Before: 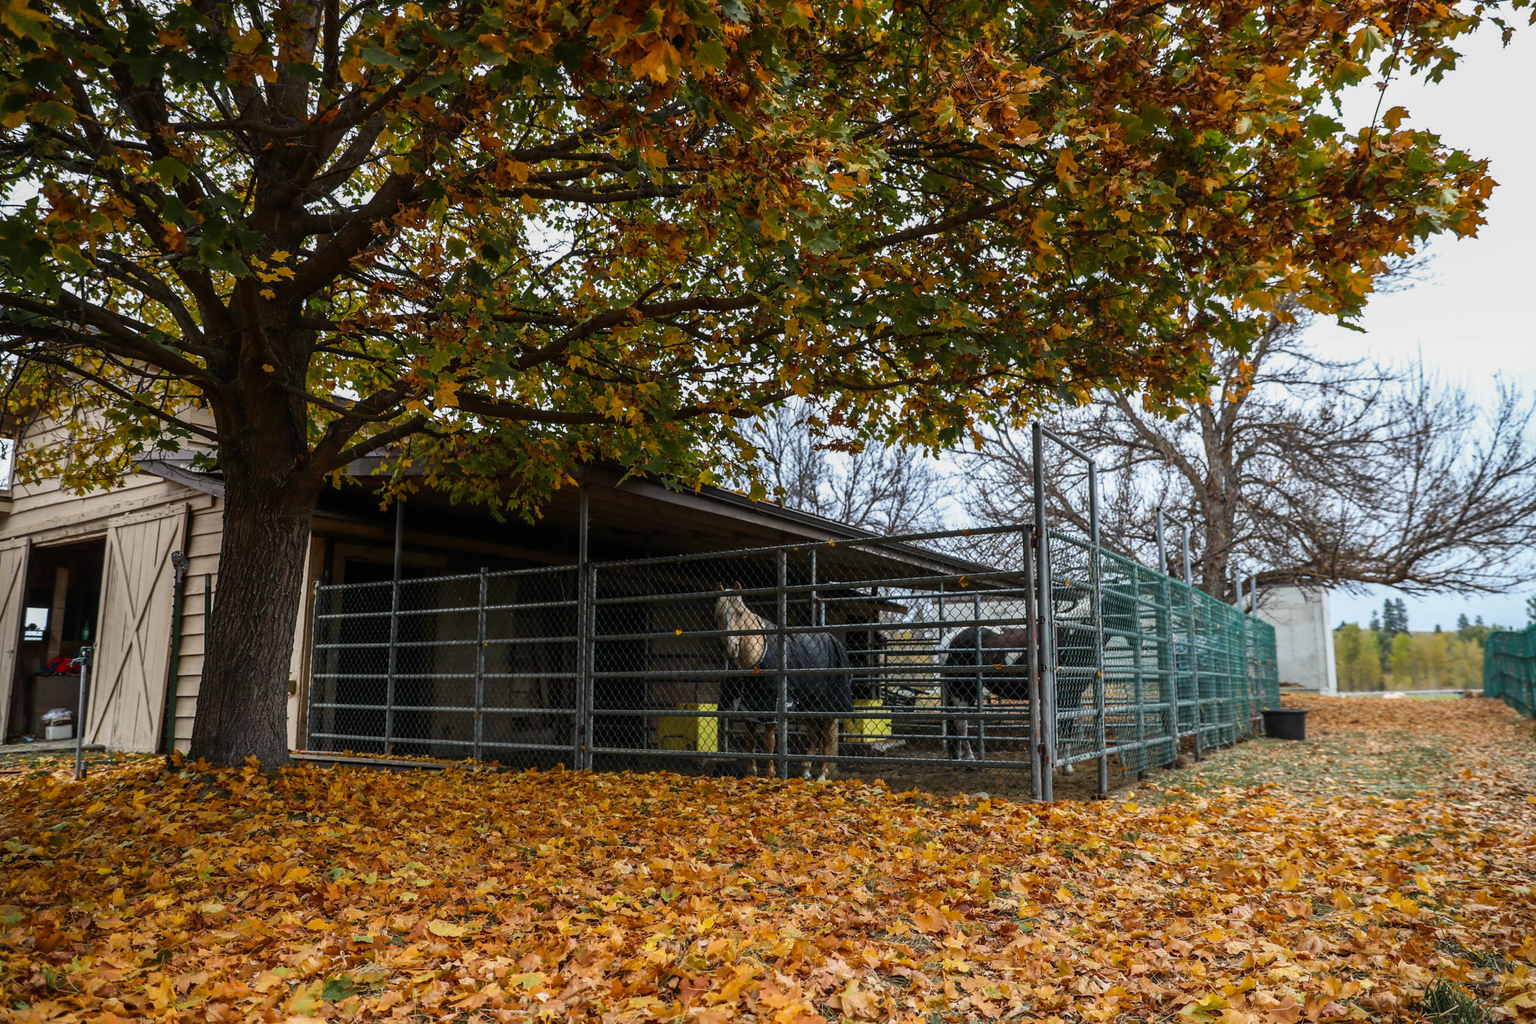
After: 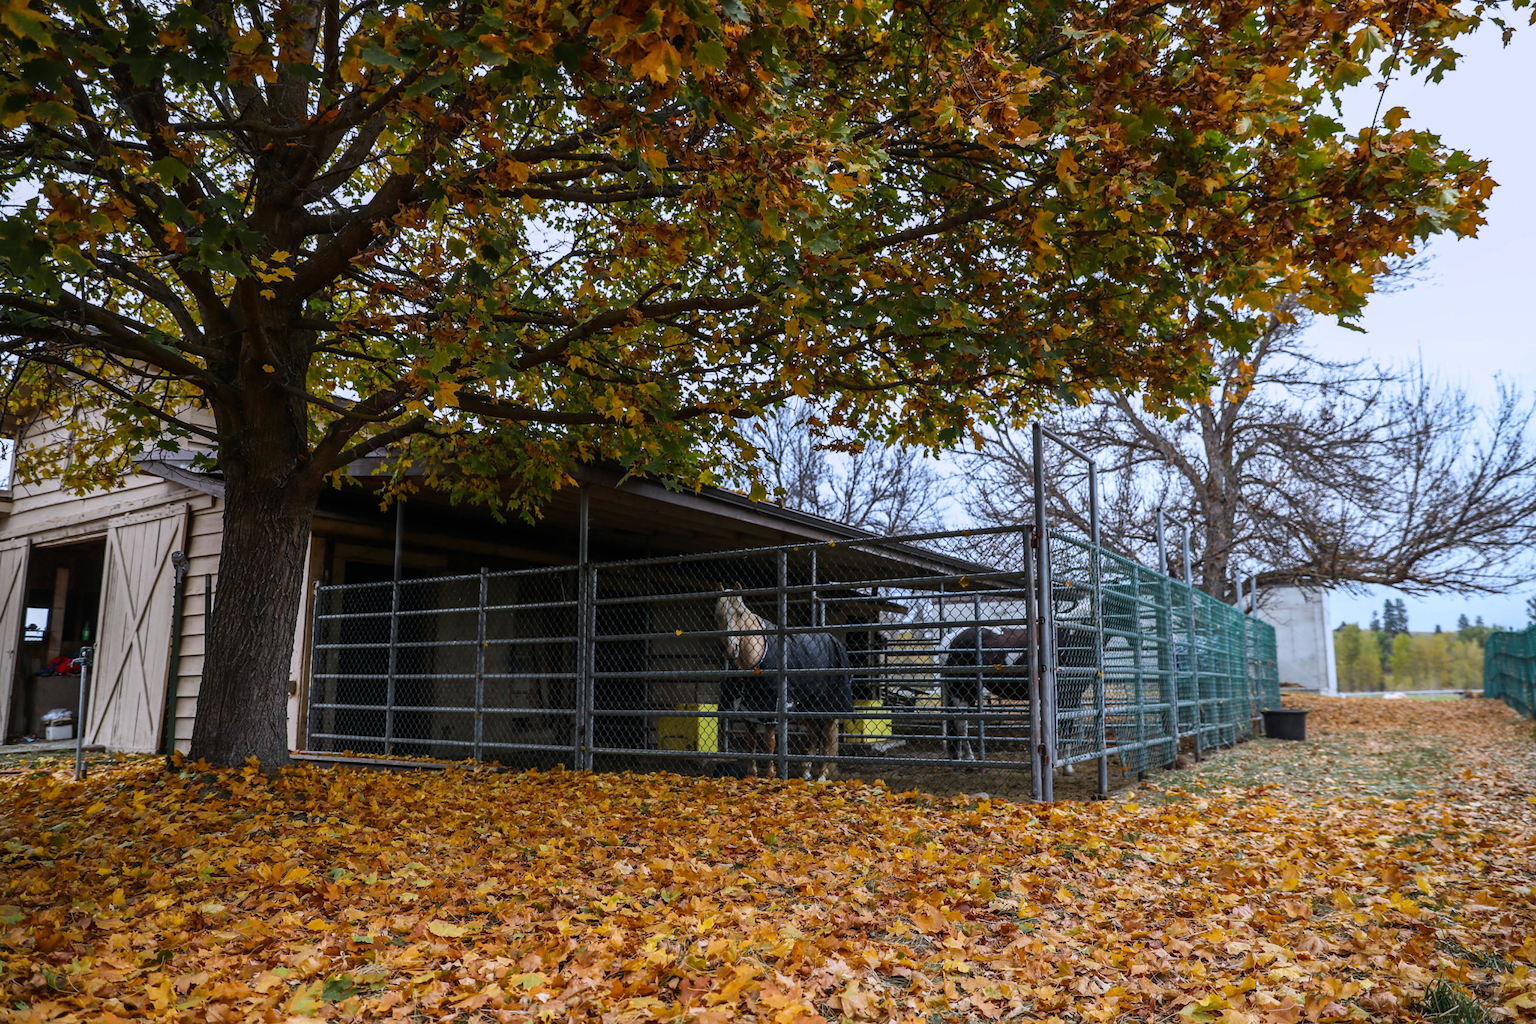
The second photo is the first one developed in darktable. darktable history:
white balance: red 0.967, blue 1.119, emerald 0.756
